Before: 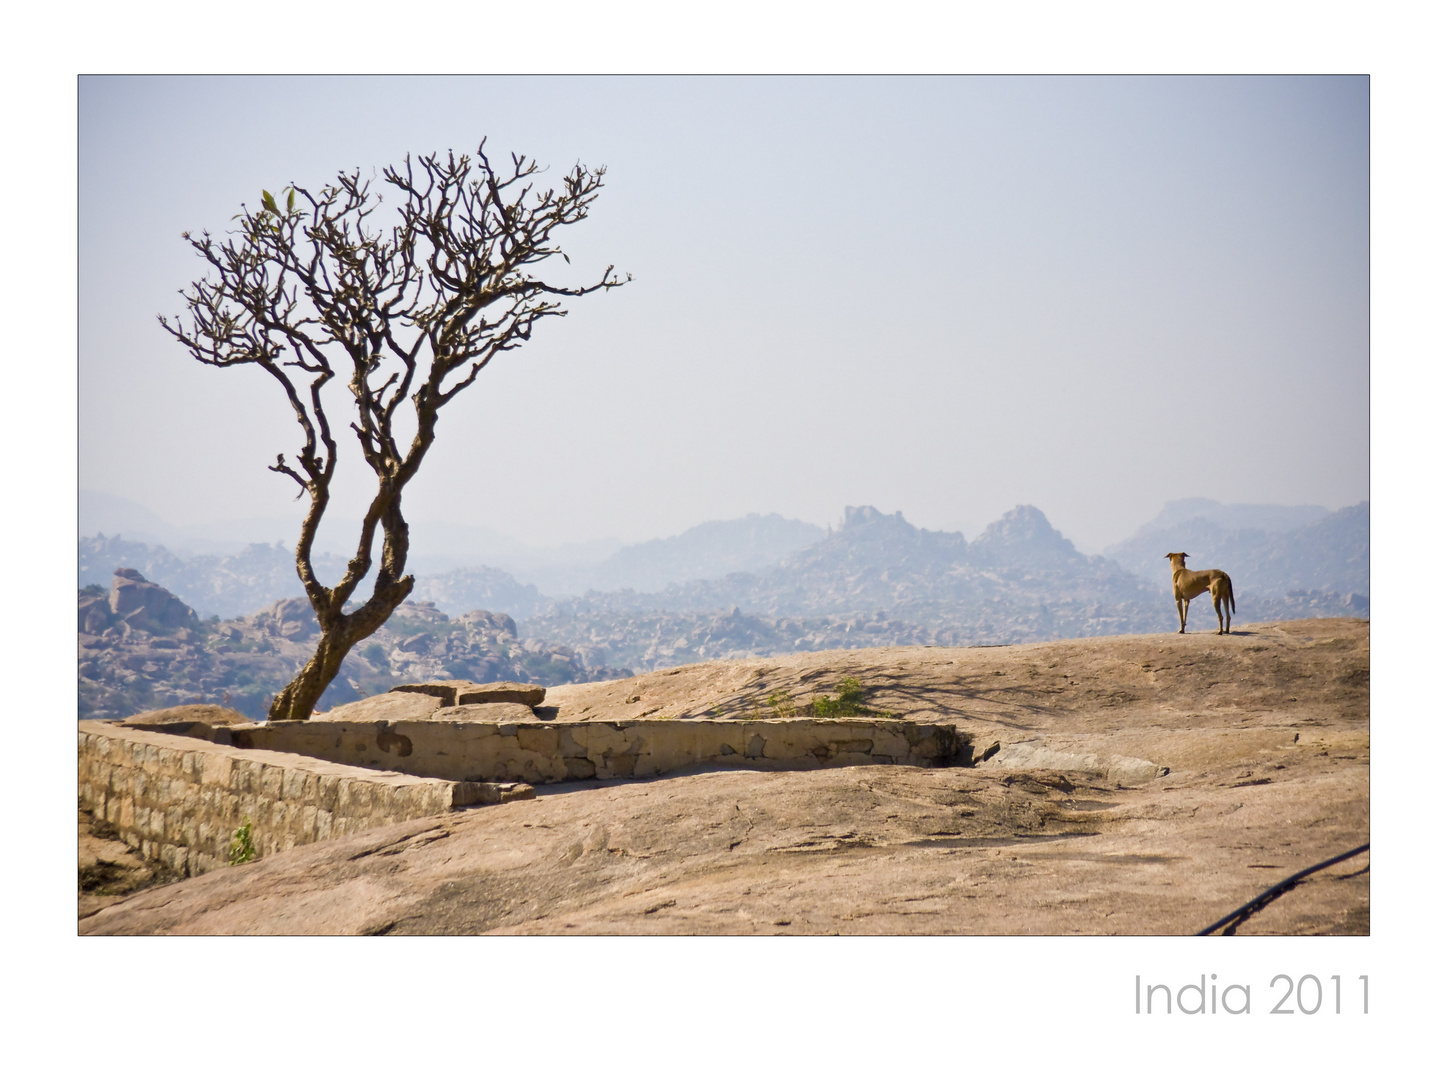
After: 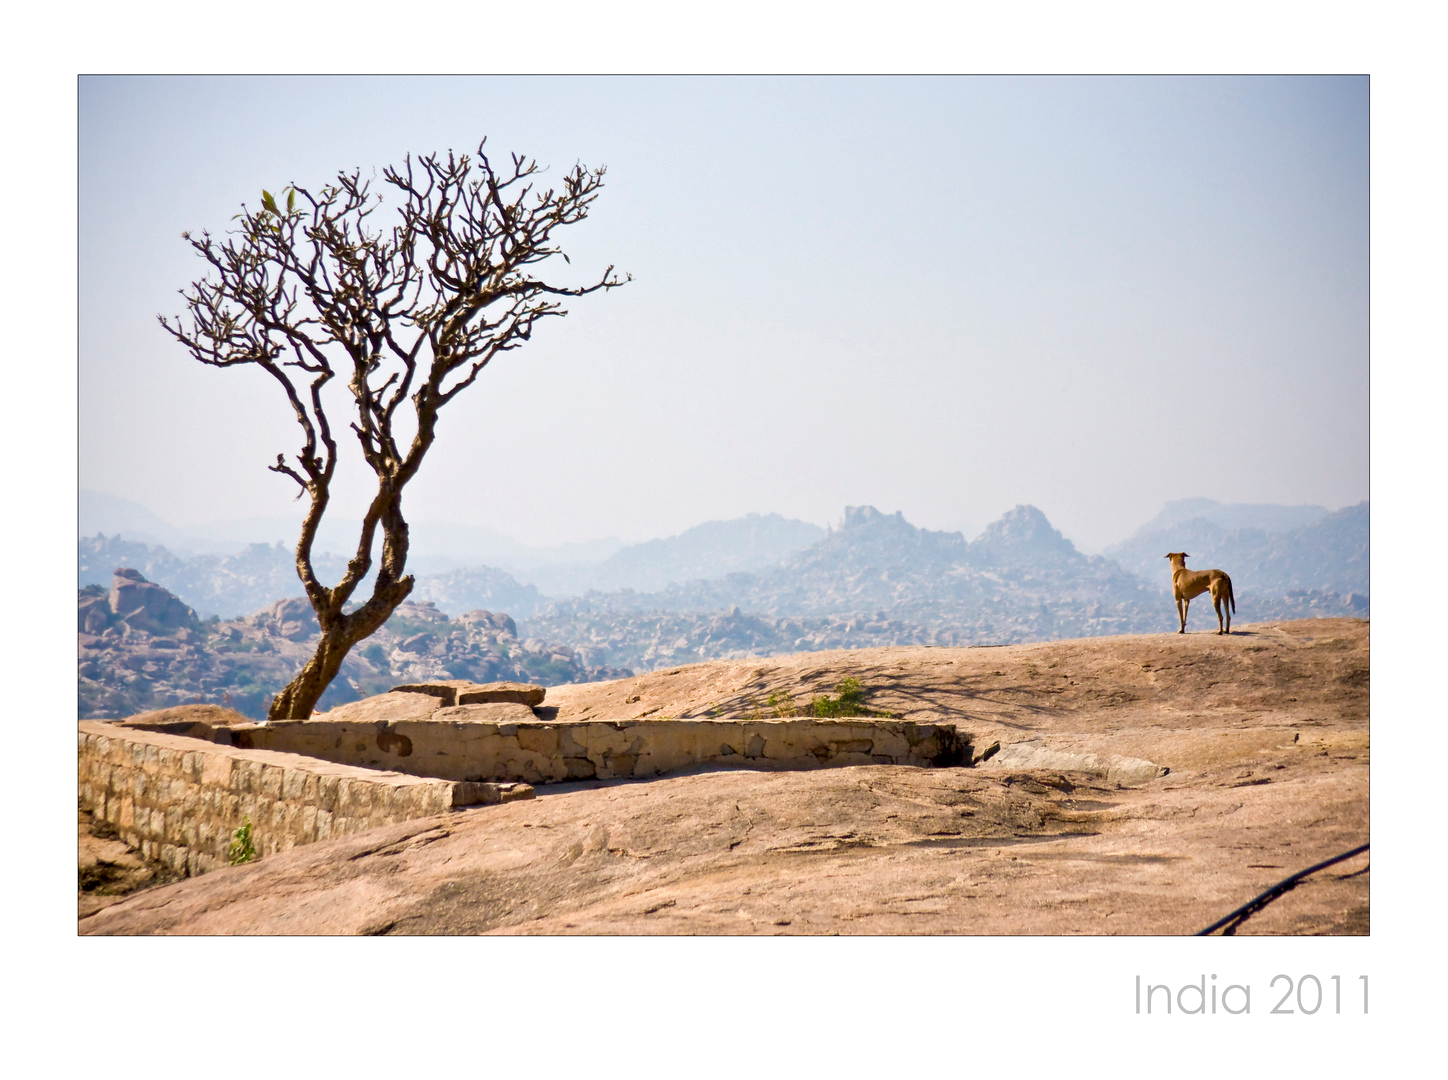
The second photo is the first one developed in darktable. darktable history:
exposure: black level correction 0.002, exposure 0.147 EV, compensate exposure bias true, compensate highlight preservation false
local contrast: highlights 105%, shadows 102%, detail 119%, midtone range 0.2
